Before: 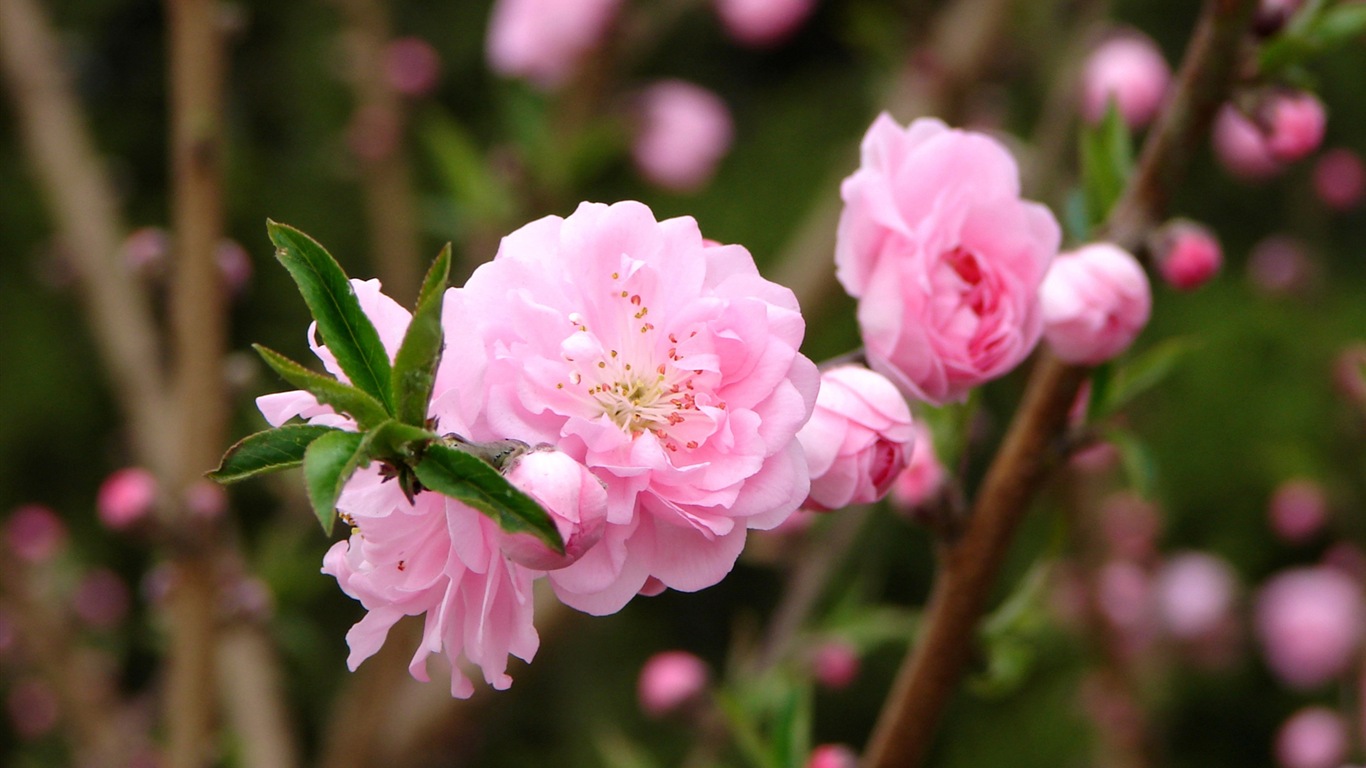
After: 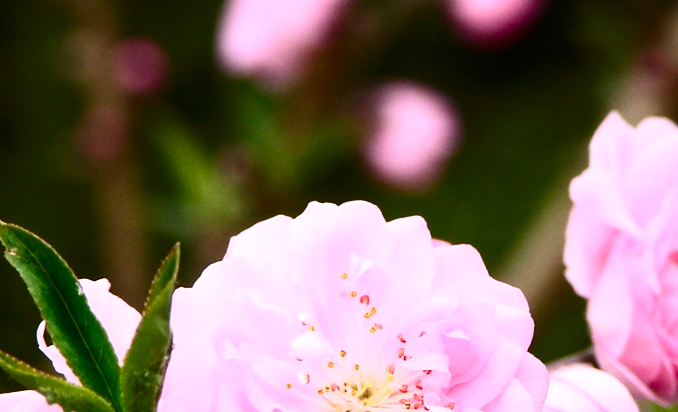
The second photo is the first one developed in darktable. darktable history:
contrast brightness saturation: contrast 0.406, brightness 0.113, saturation 0.208
crop: left 19.868%, right 30.426%, bottom 46.303%
